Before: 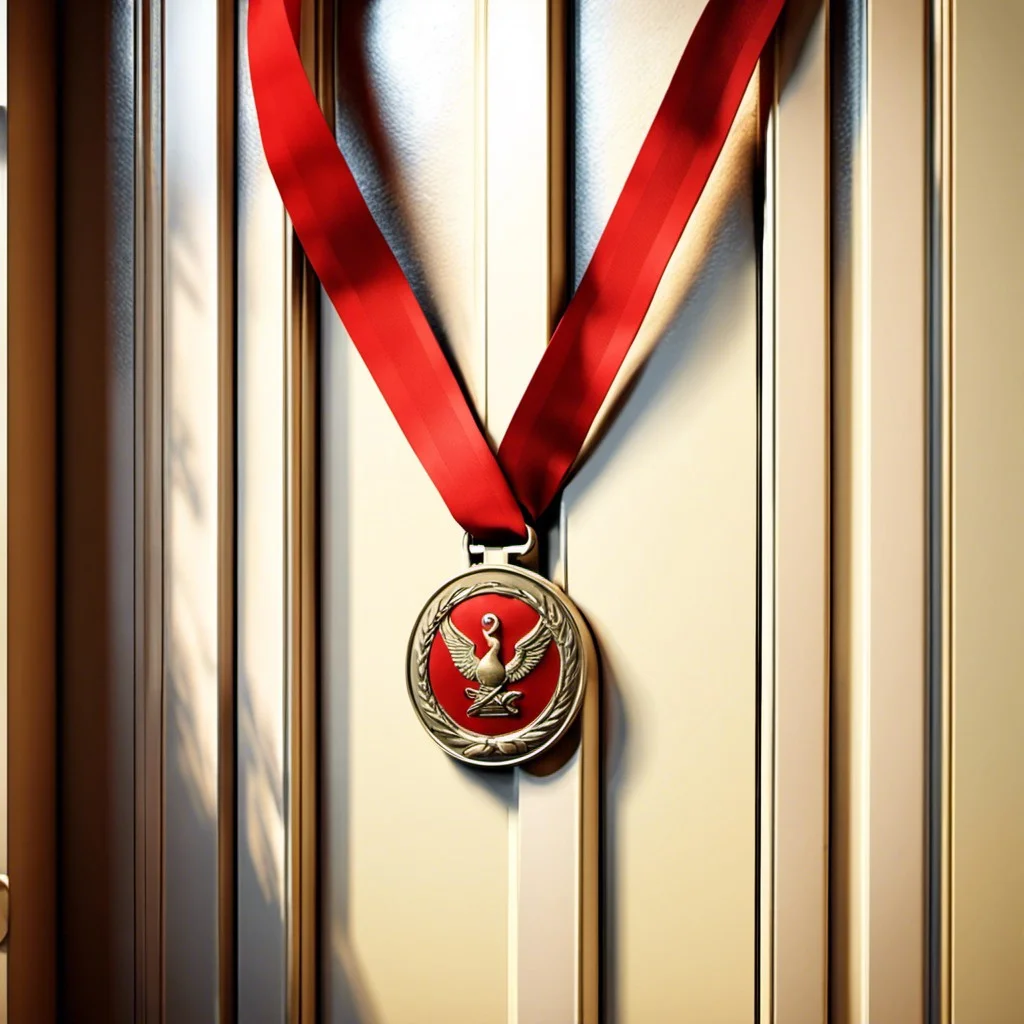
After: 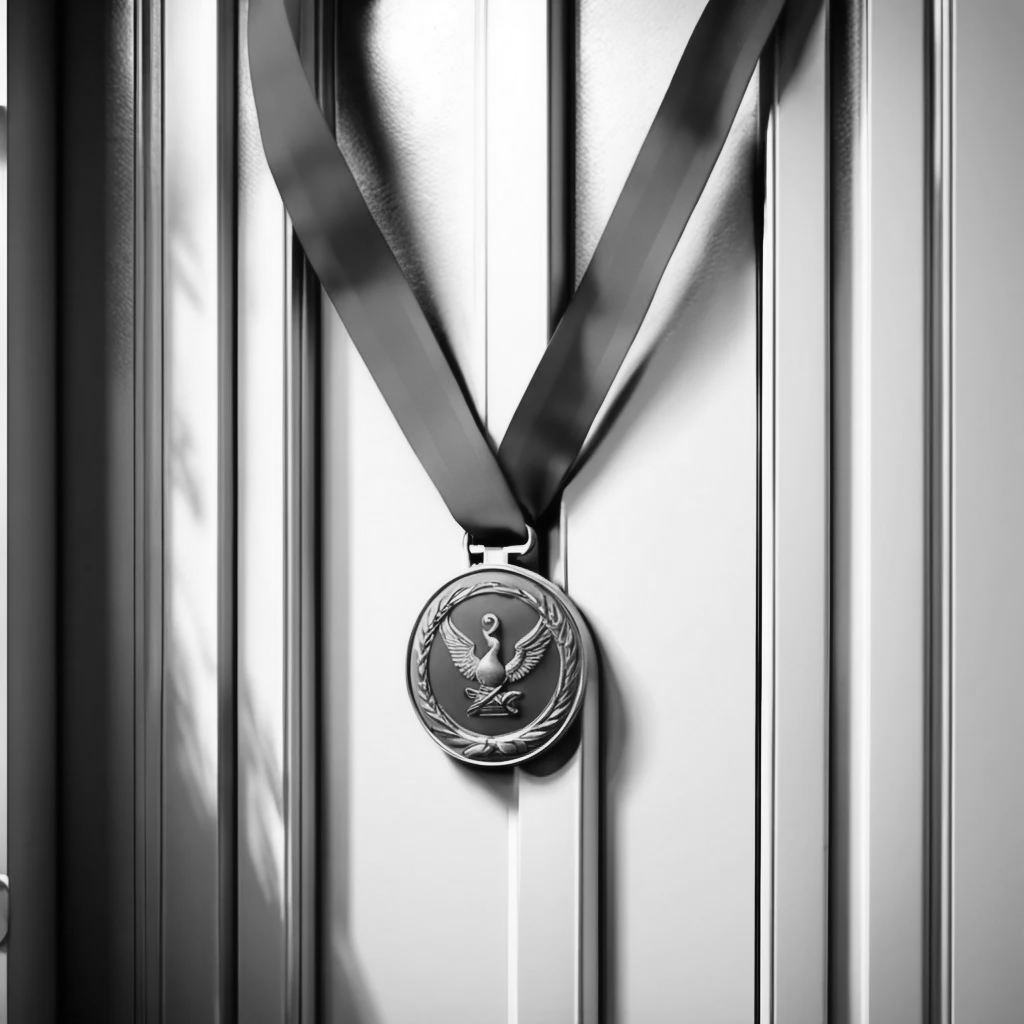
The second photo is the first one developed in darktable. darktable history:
contrast equalizer: octaves 7, y [[0.502, 0.505, 0.512, 0.529, 0.564, 0.588], [0.5 ×6], [0.502, 0.505, 0.512, 0.529, 0.564, 0.588], [0, 0.001, 0.001, 0.004, 0.008, 0.011], [0, 0.001, 0.001, 0.004, 0.008, 0.011]], mix -1
monochrome: on, module defaults
